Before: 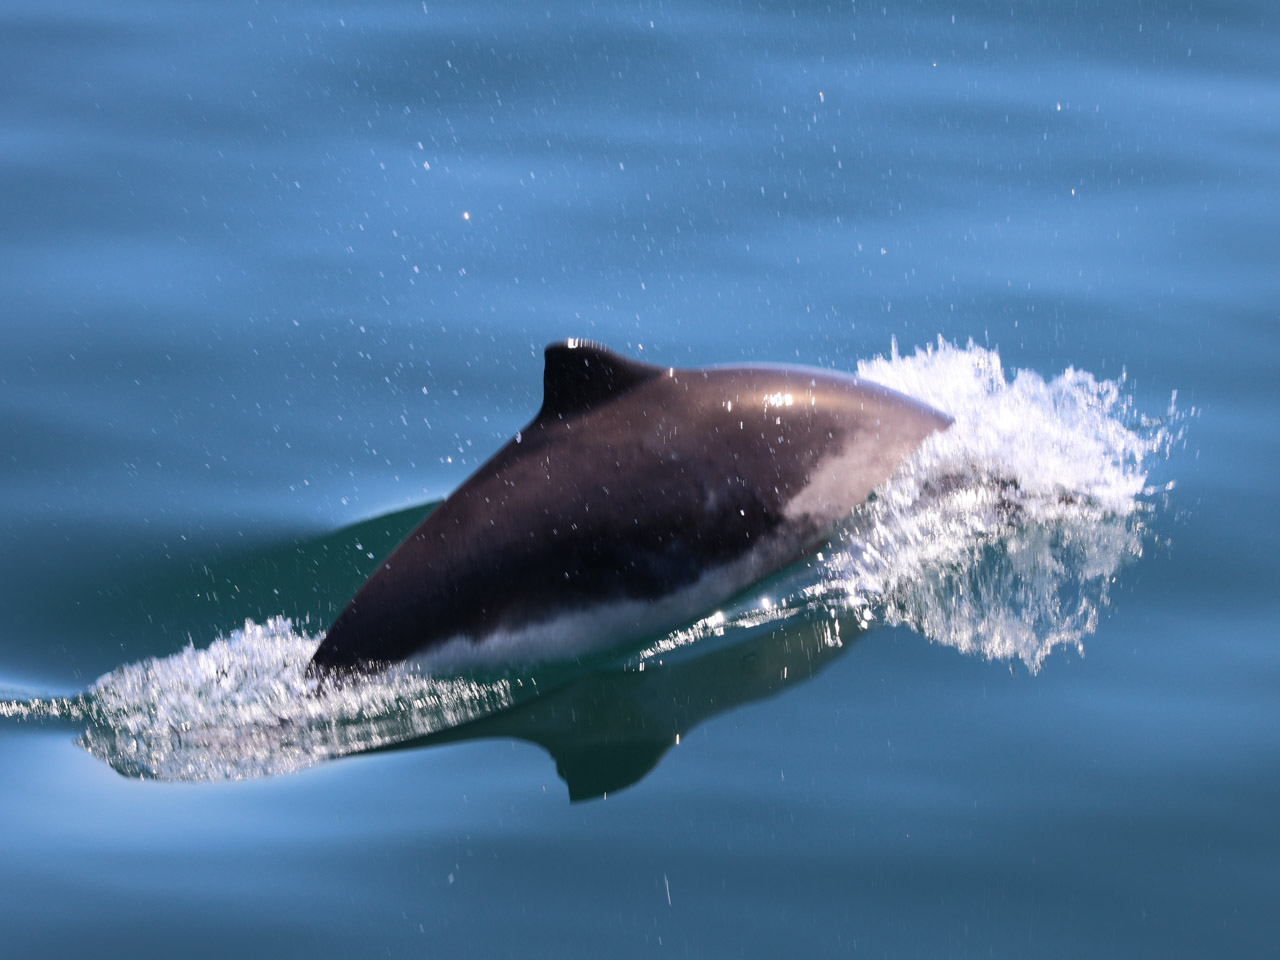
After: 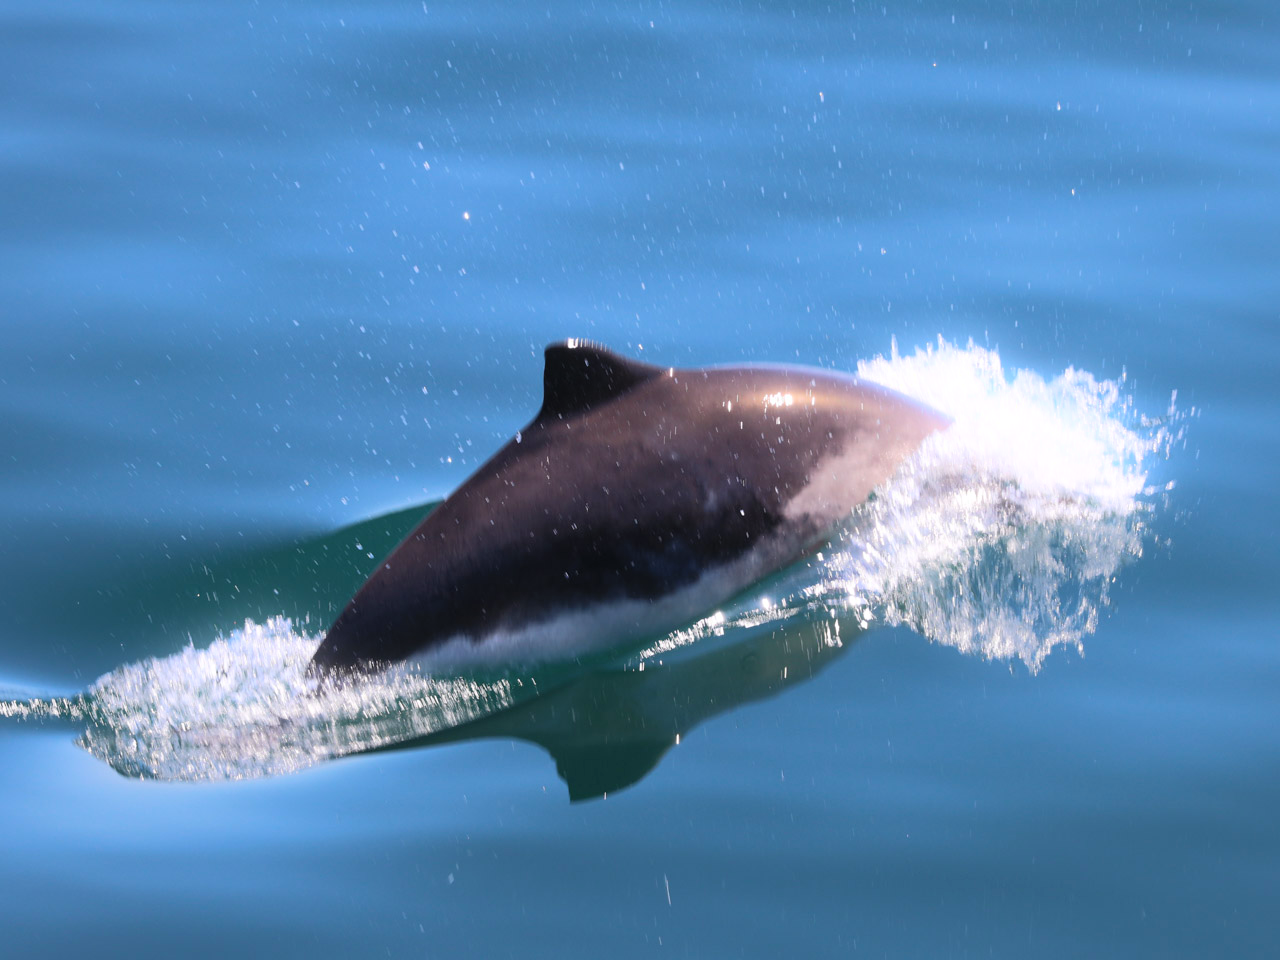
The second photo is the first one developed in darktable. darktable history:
bloom: size 5%, threshold 95%, strength 15%
contrast brightness saturation: brightness 0.09, saturation 0.19
